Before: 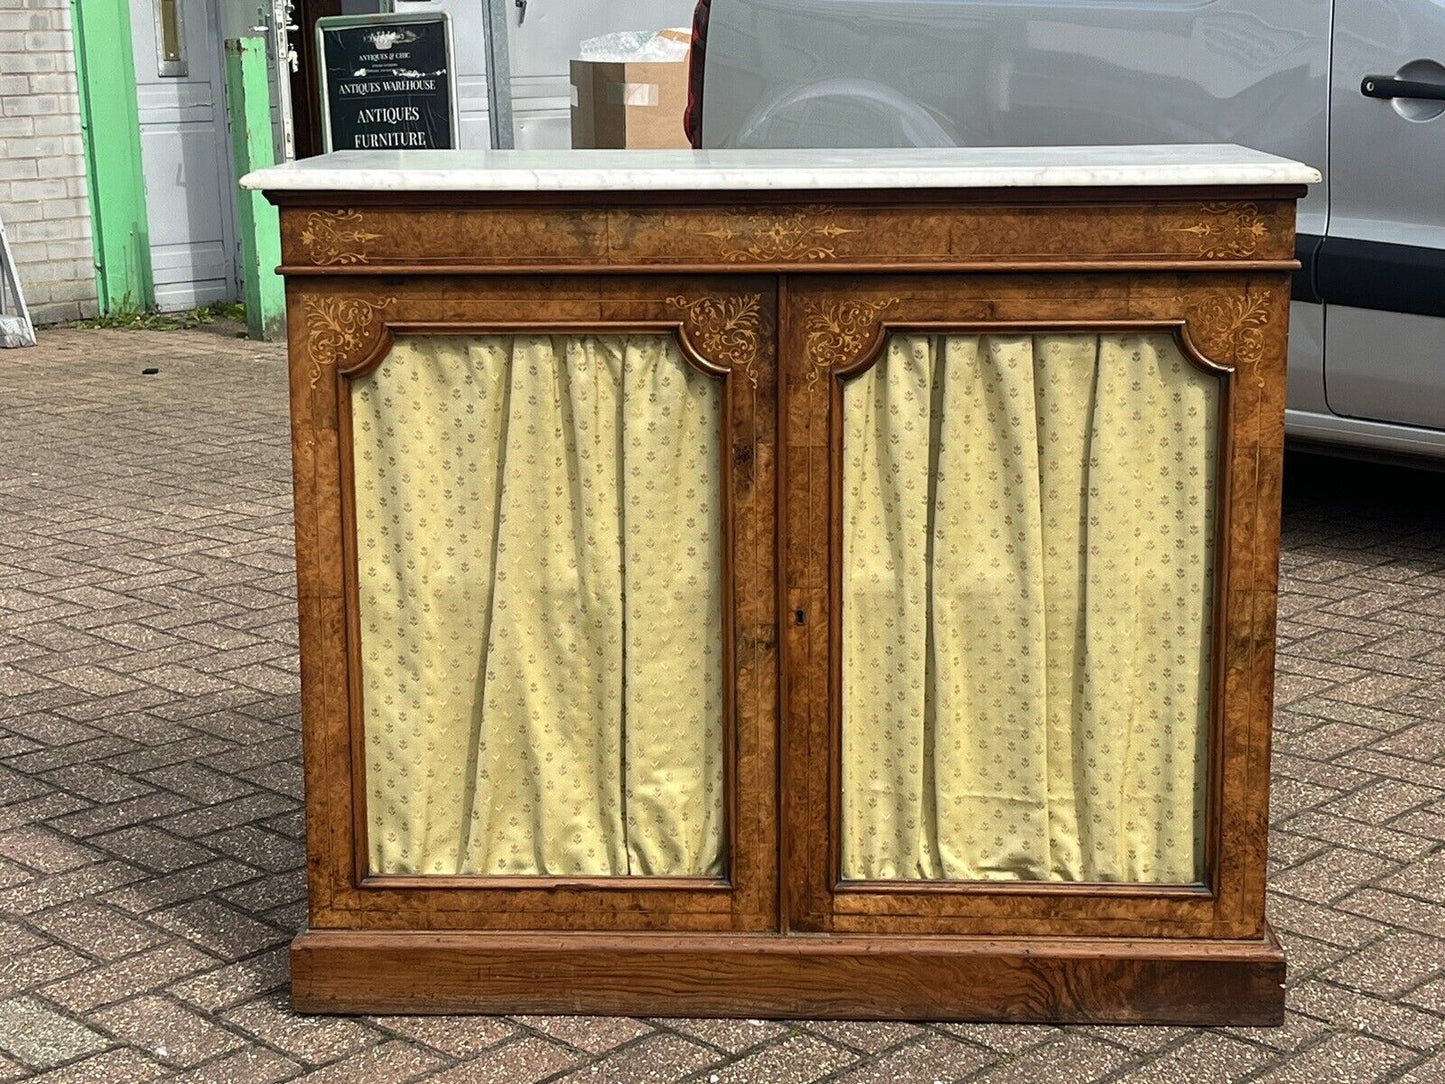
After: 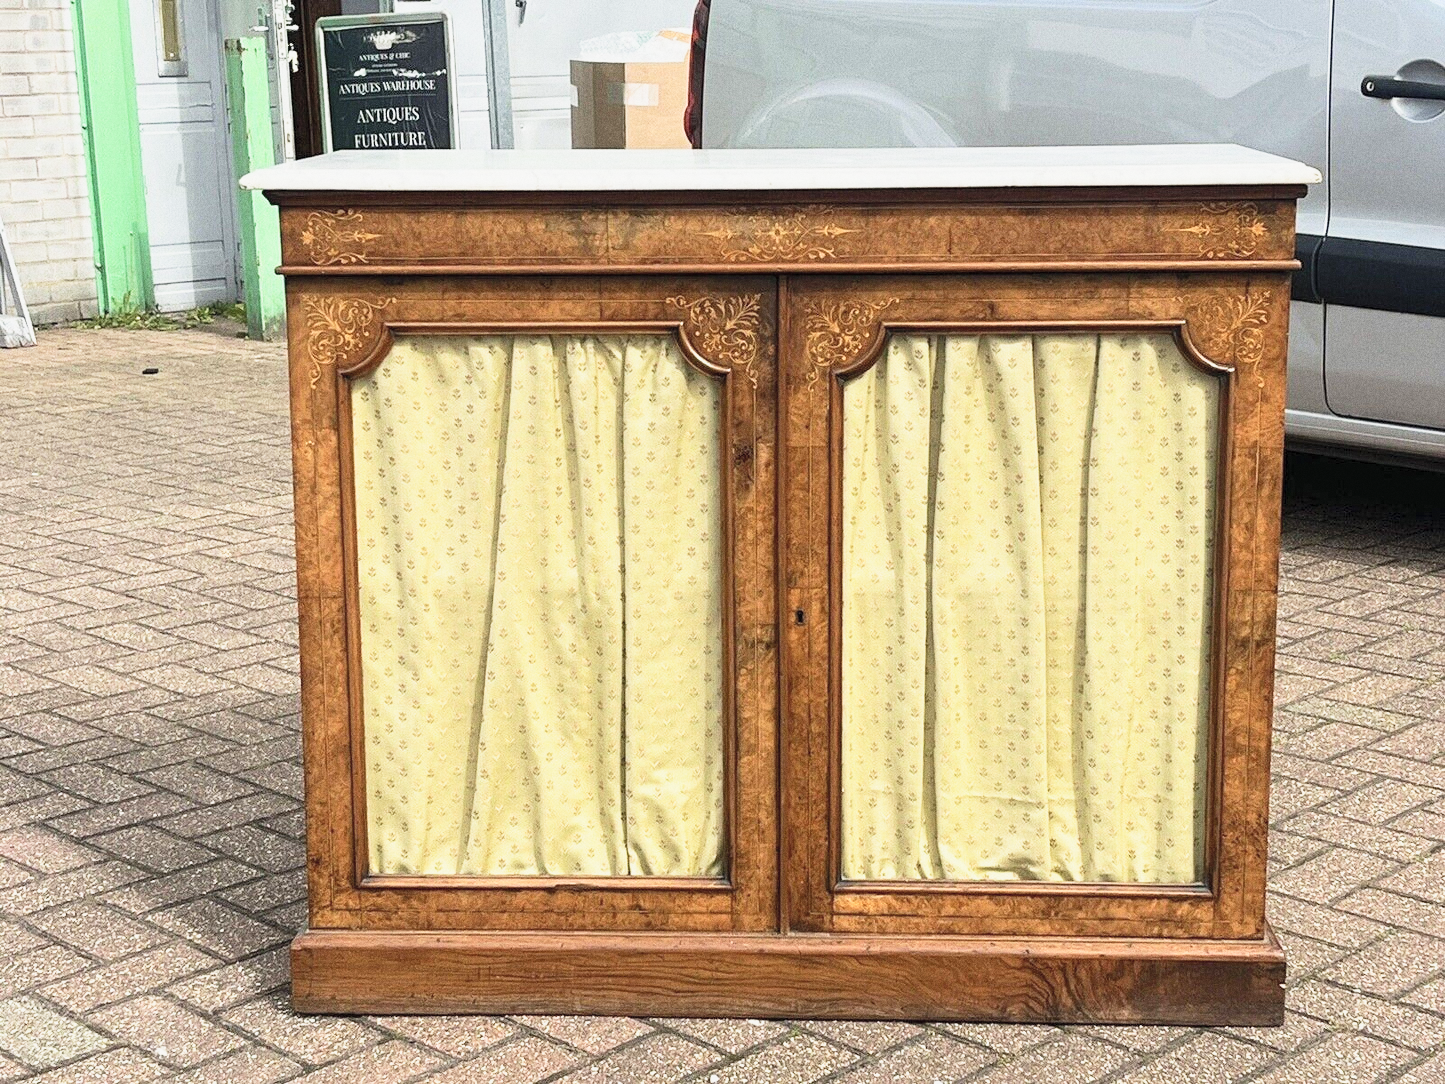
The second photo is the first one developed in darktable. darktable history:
contrast brightness saturation: contrast 0.14, brightness 0.21
grain: on, module defaults
base curve: curves: ch0 [(0, 0) (0.088, 0.125) (0.176, 0.251) (0.354, 0.501) (0.613, 0.749) (1, 0.877)], preserve colors none
exposure: compensate exposure bias true, compensate highlight preservation false
